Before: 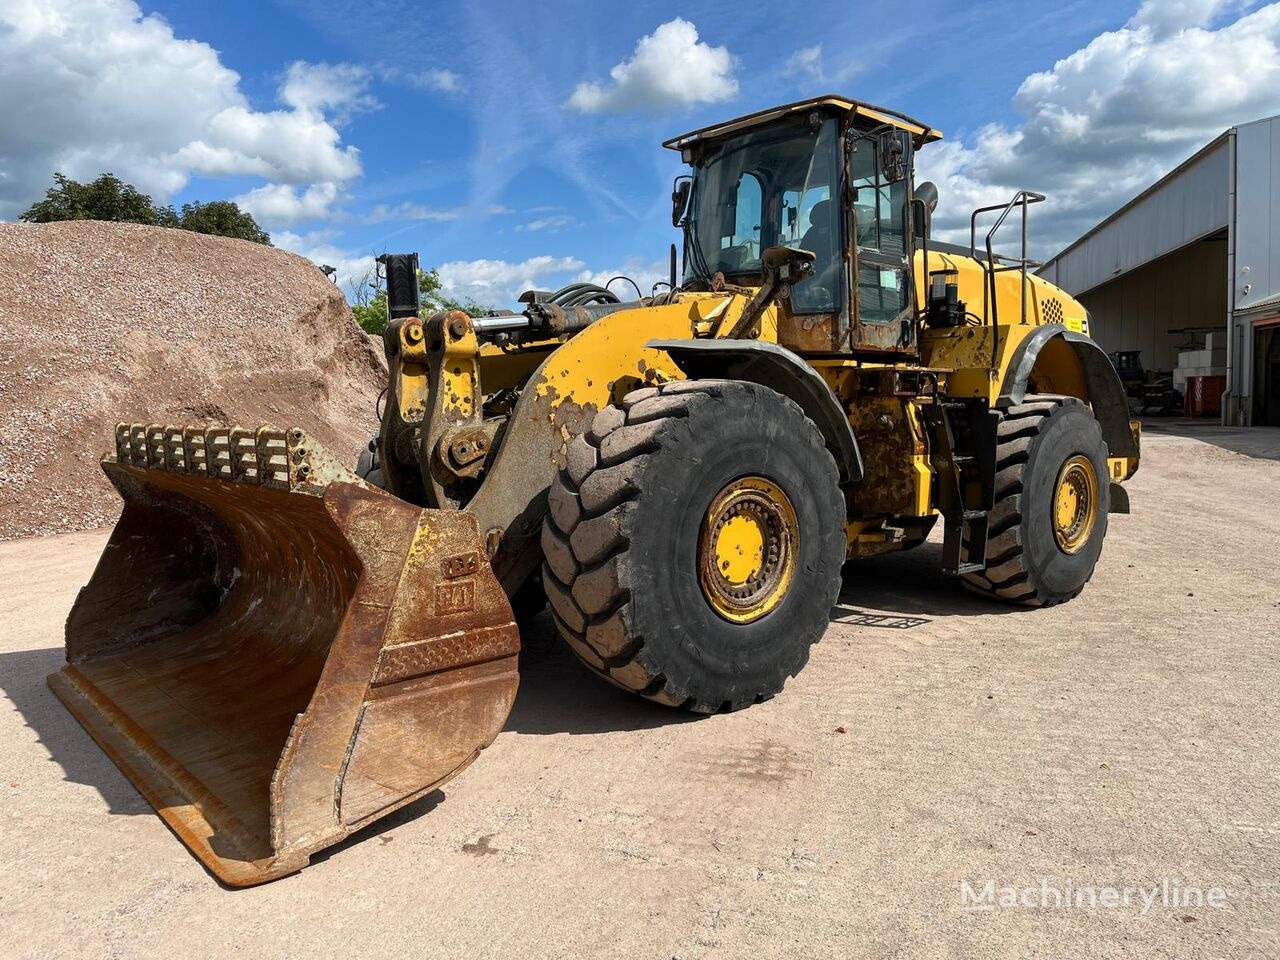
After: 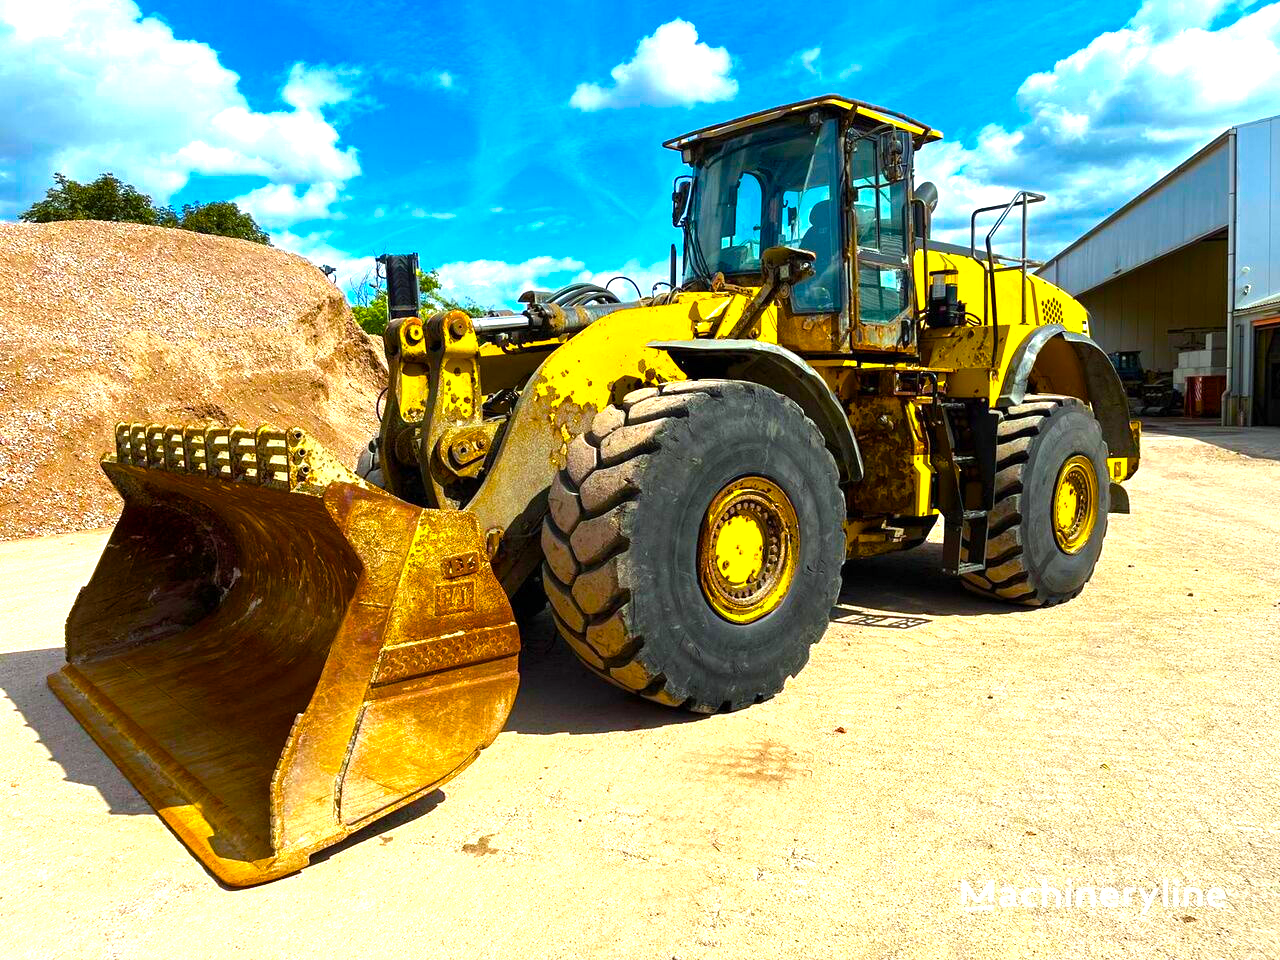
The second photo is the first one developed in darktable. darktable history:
color correction: highlights a* -6.69, highlights b* 0.49
base curve: curves: ch0 [(0, 0) (0.297, 0.298) (1, 1)], preserve colors none
exposure: compensate highlight preservation false
color balance rgb: linear chroma grading › global chroma 25%, perceptual saturation grading › global saturation 40%, perceptual brilliance grading › global brilliance 30%, global vibrance 40%
